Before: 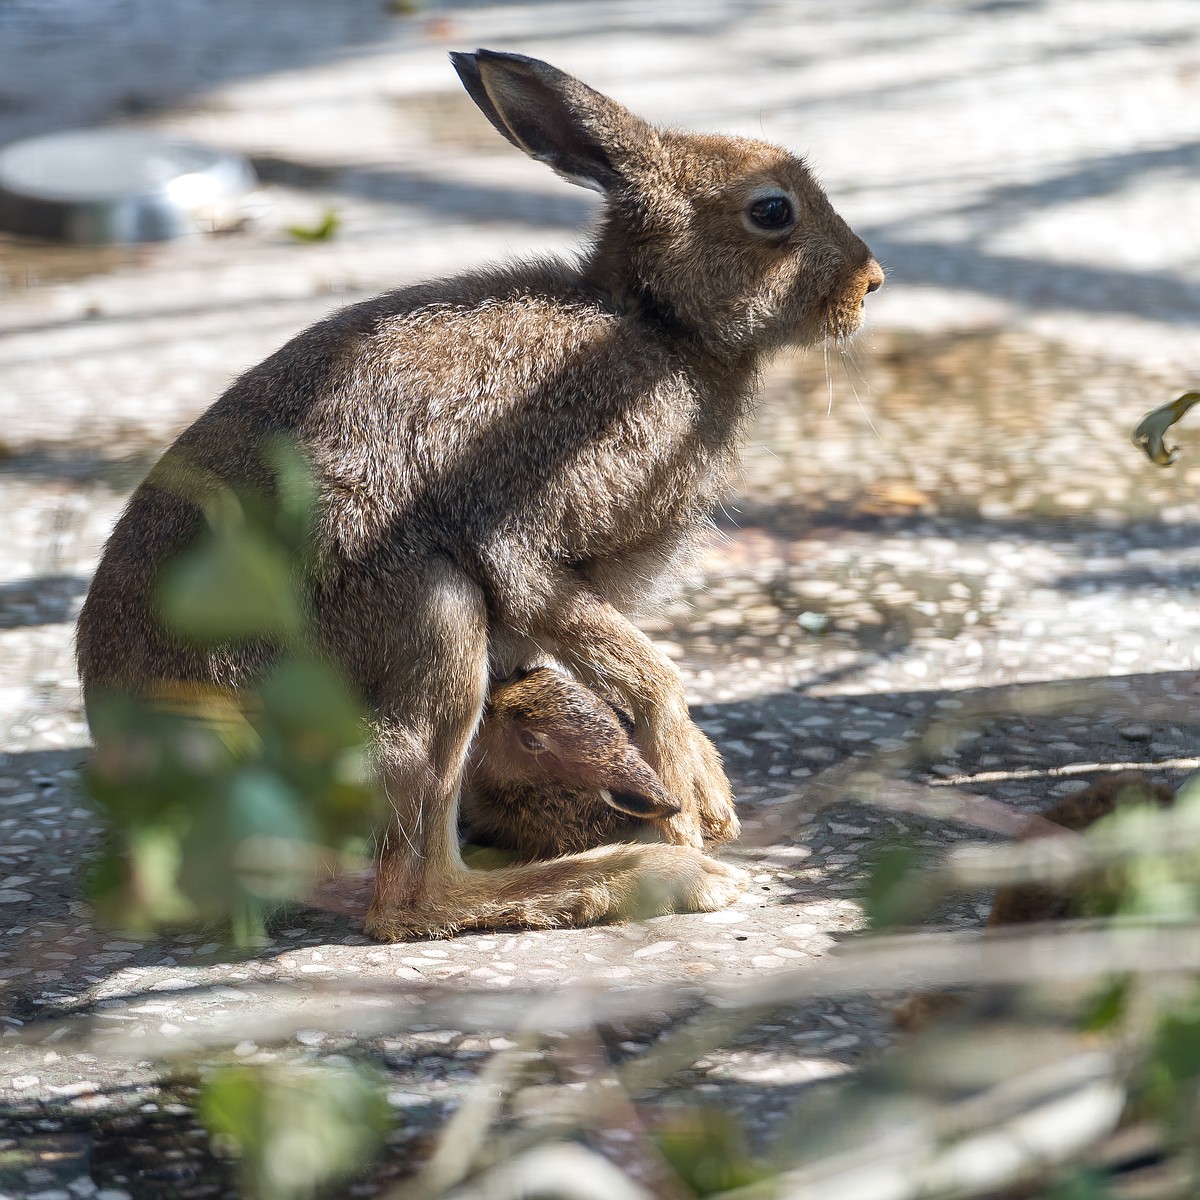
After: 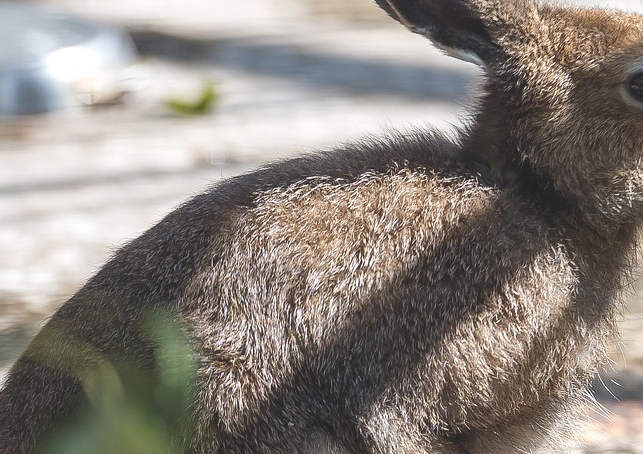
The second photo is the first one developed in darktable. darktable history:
crop: left 10.121%, top 10.631%, right 36.218%, bottom 51.526%
exposure: black level correction -0.015, compensate highlight preservation false
